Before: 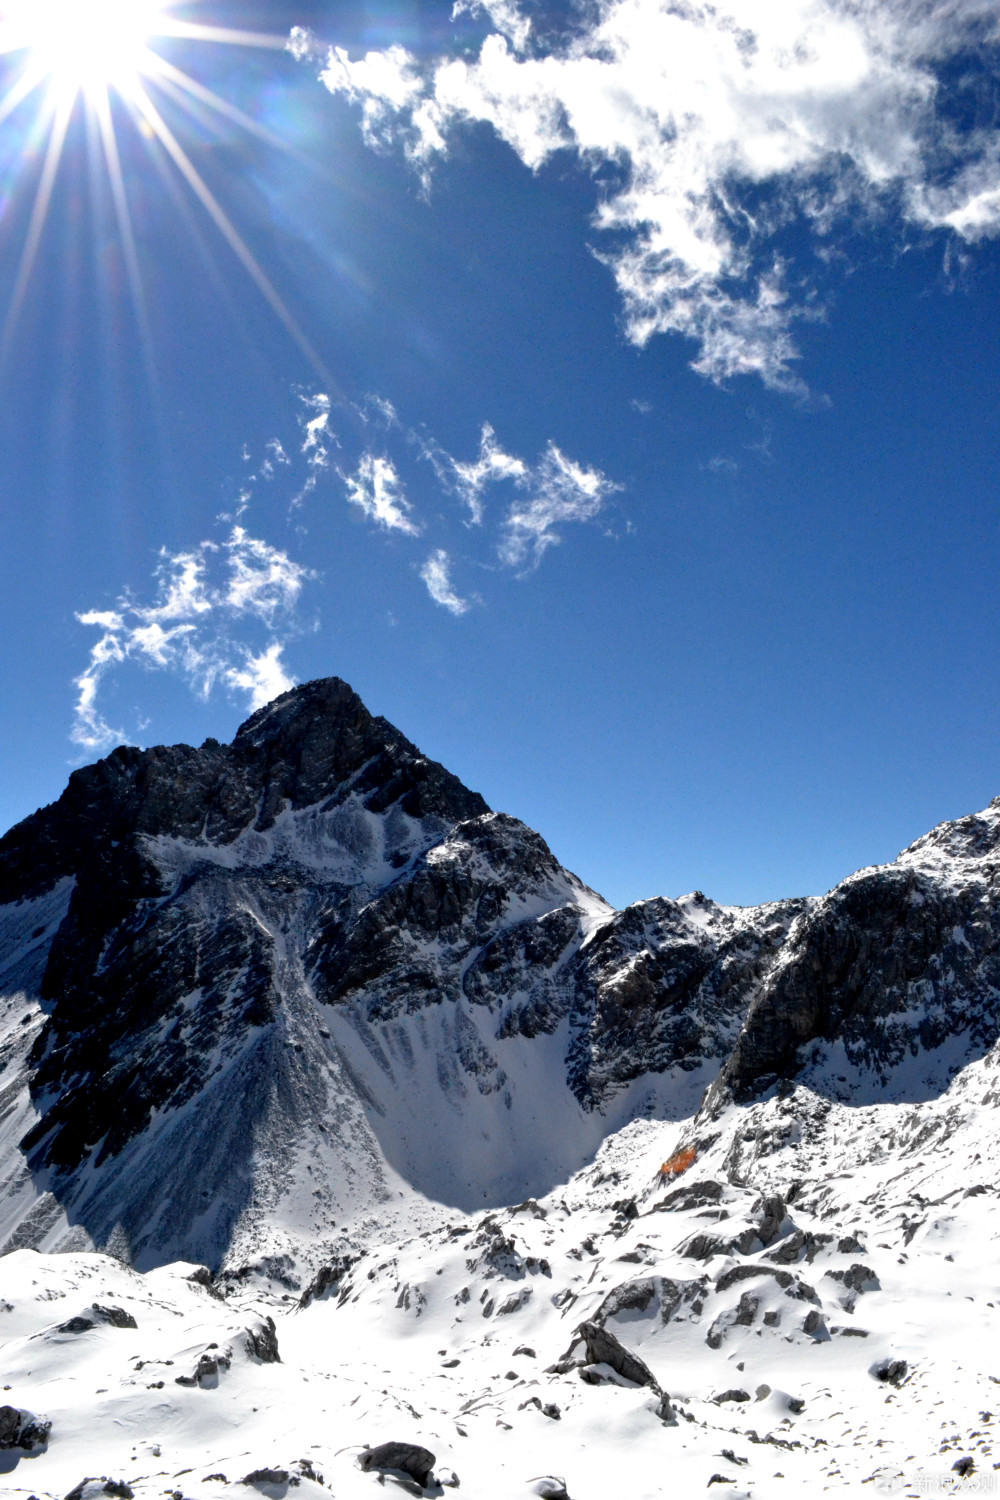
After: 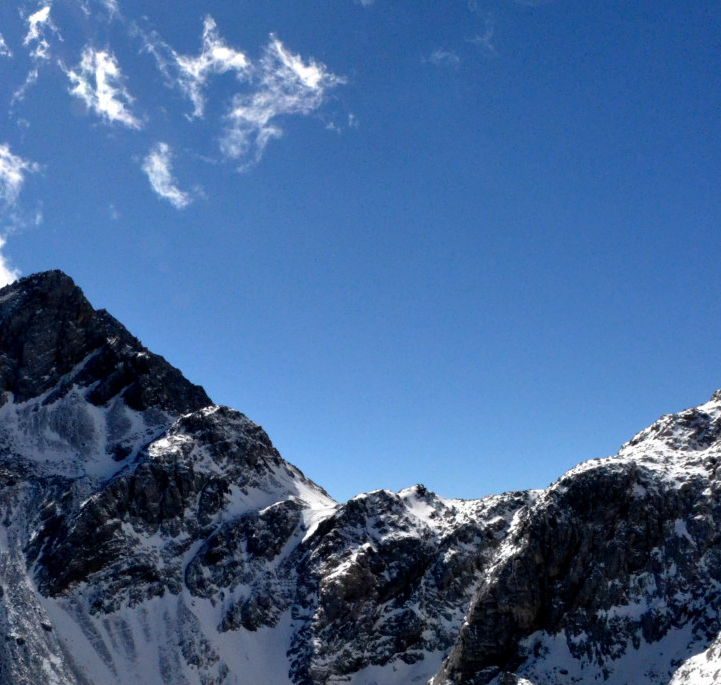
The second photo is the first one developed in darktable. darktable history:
crop and rotate: left 27.842%, top 27.182%, bottom 27.13%
